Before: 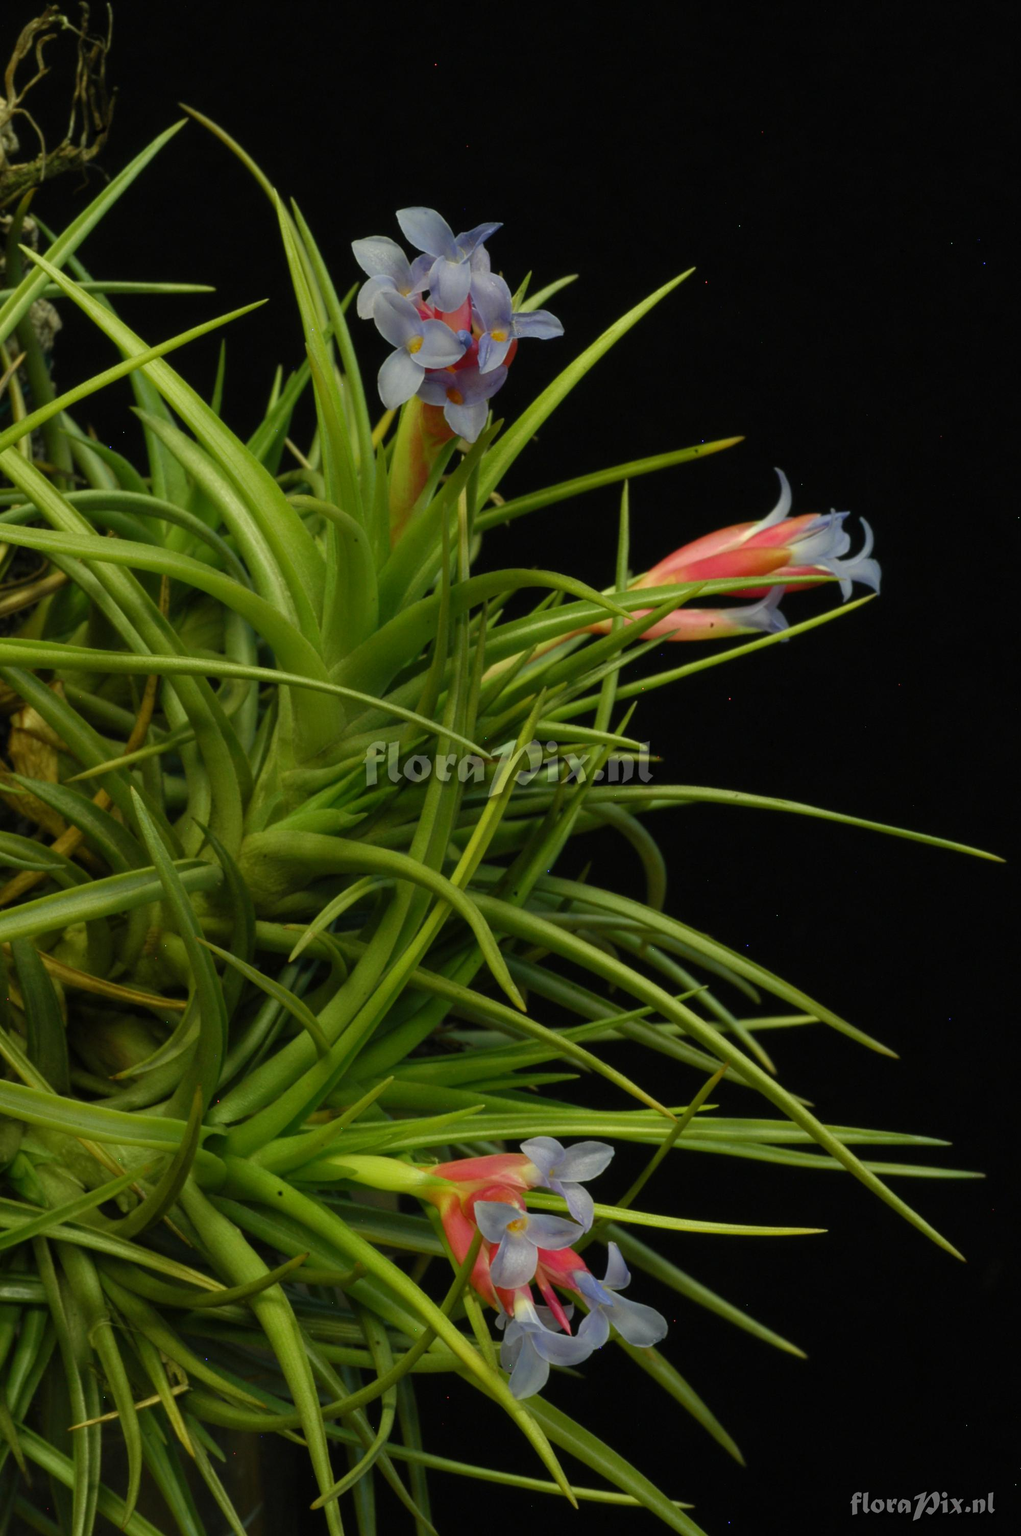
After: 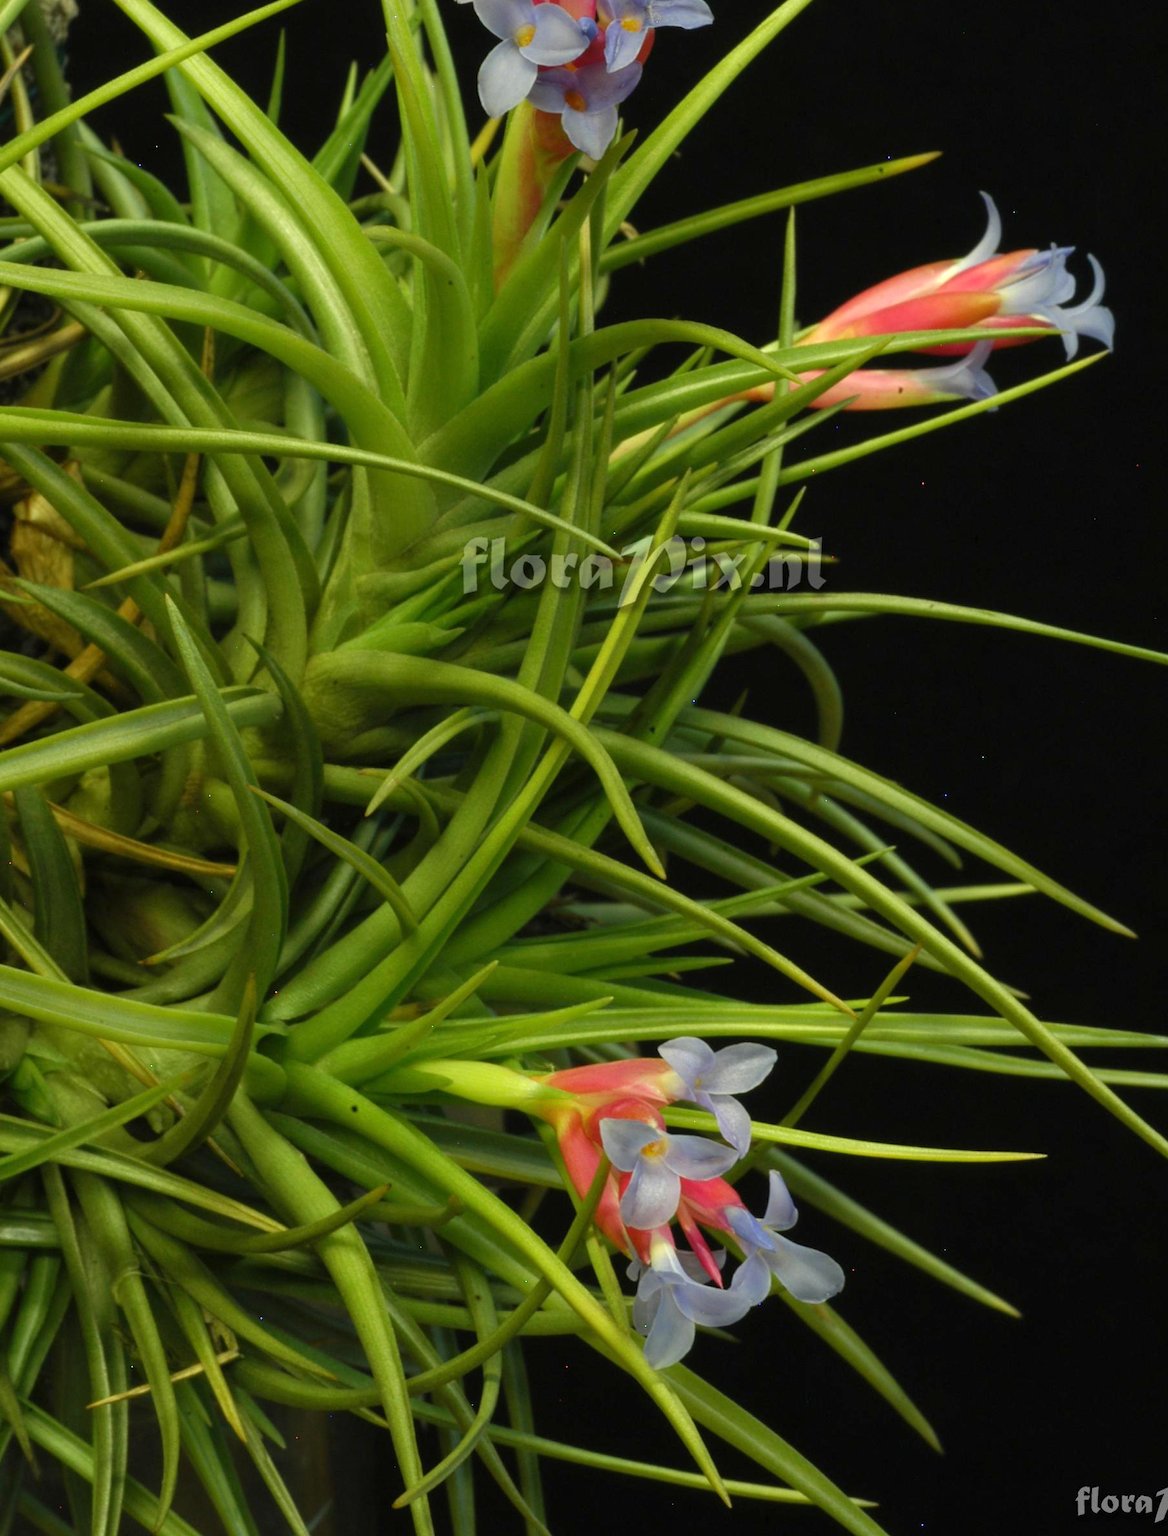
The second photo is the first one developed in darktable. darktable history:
crop: top 20.625%, right 9.466%, bottom 0.282%
exposure: black level correction 0, exposure 0.5 EV, compensate exposure bias true, compensate highlight preservation false
